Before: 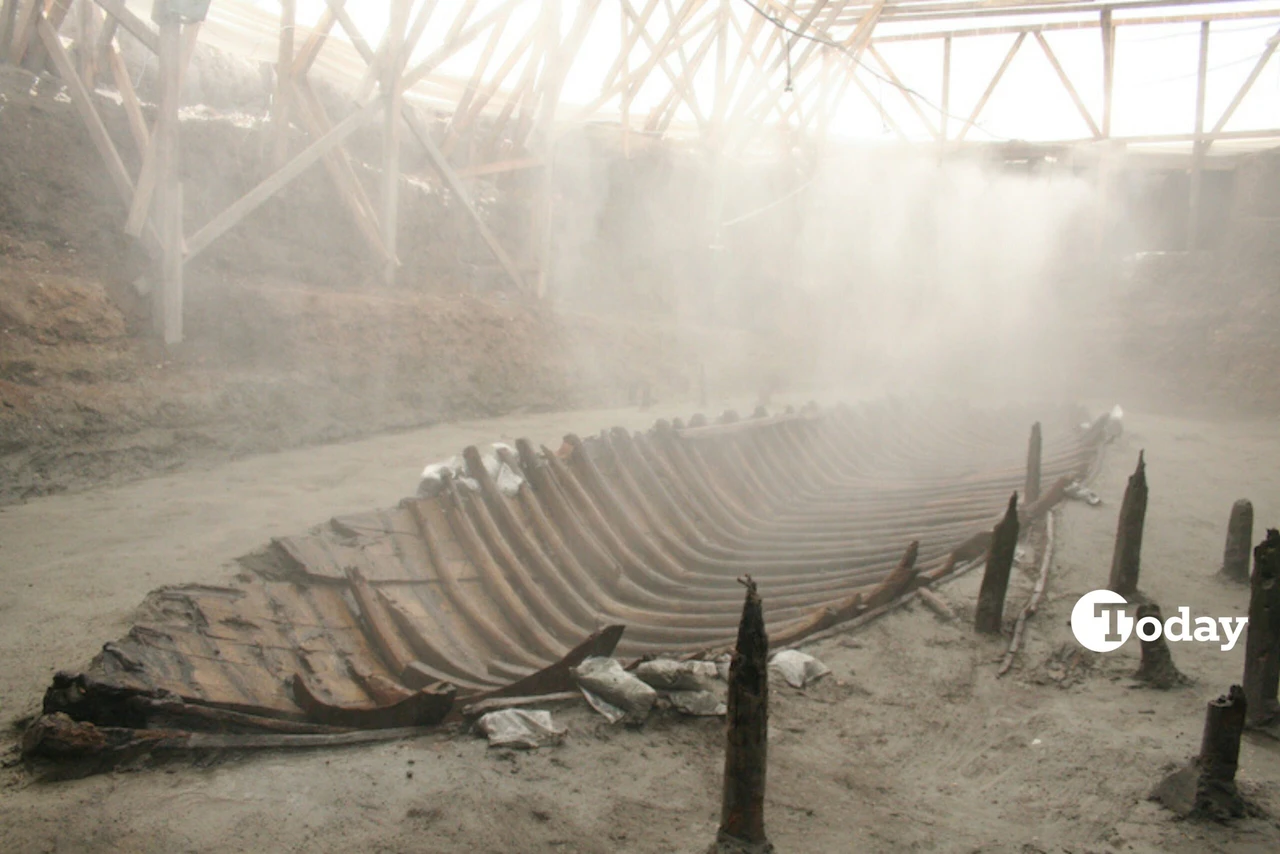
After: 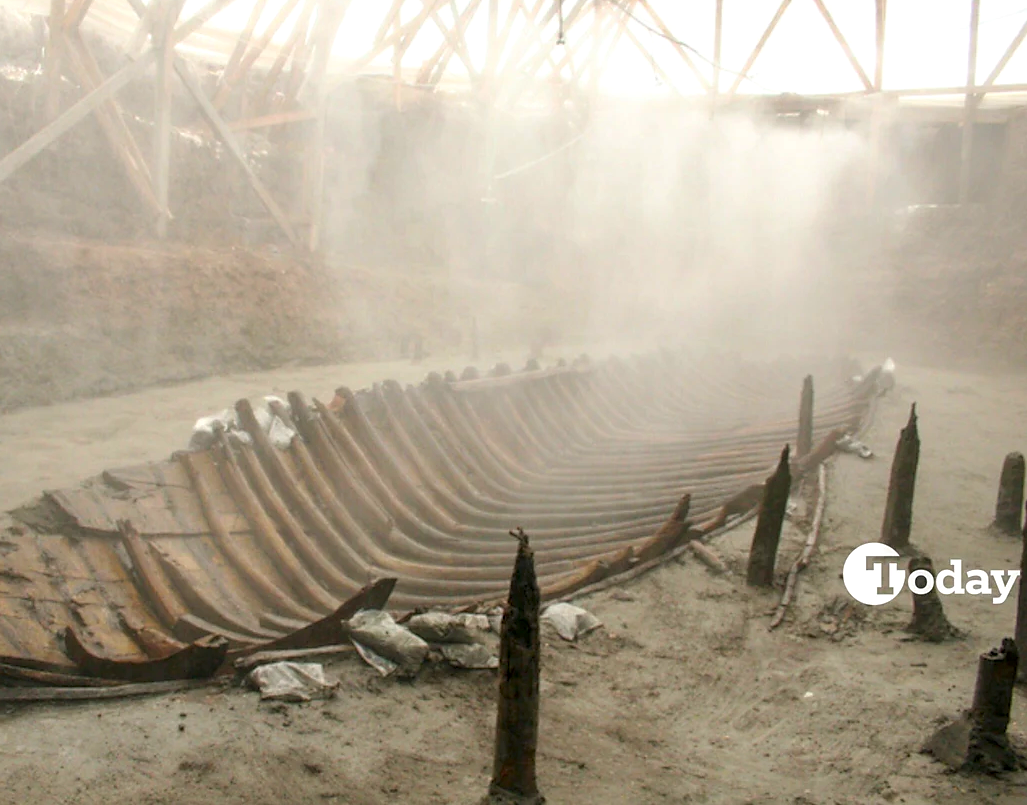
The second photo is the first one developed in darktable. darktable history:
color balance rgb: perceptual saturation grading › global saturation 30.274%, global vibrance 20%
levels: levels [0.018, 0.493, 1]
crop and rotate: left 17.883%, top 5.723%, right 1.854%
sharpen: radius 1.507, amount 0.412, threshold 1.397
exposure: compensate highlight preservation false
local contrast: detail 130%
